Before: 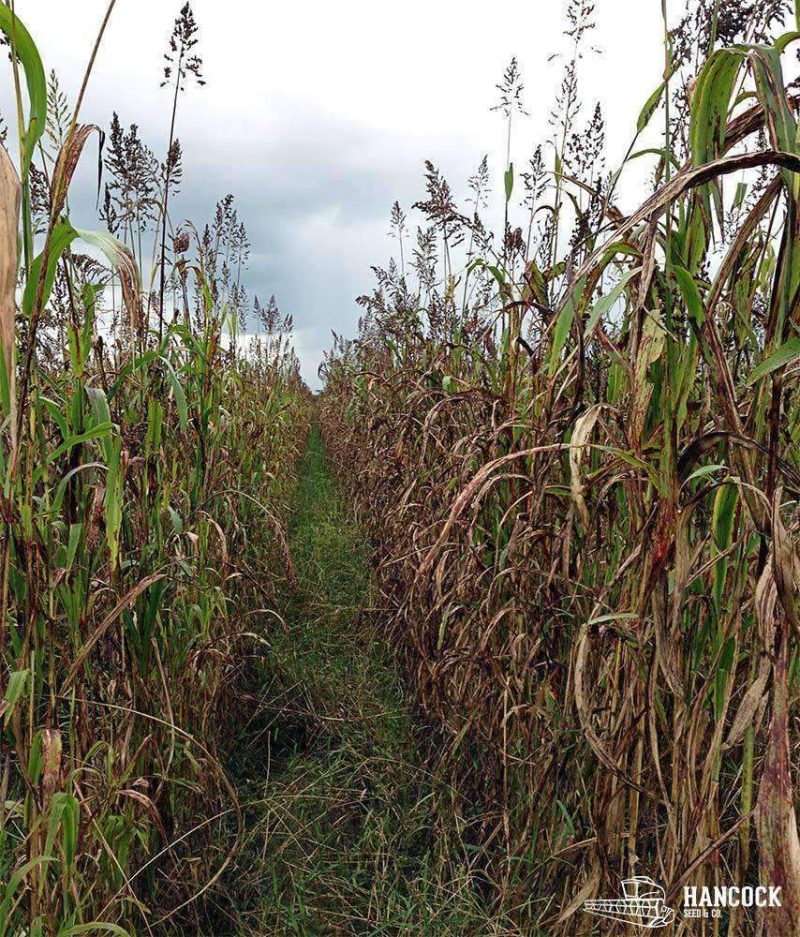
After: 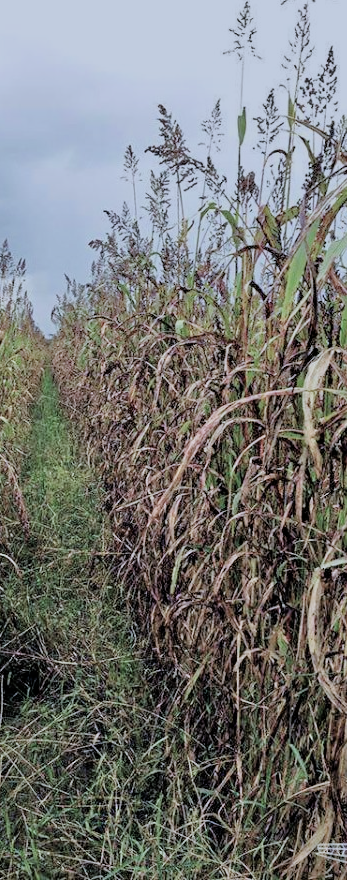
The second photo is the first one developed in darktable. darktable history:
crop: left 33.452%, top 6.025%, right 23.155%
color balance: input saturation 100.43%, contrast fulcrum 14.22%, output saturation 70.41%
tone equalizer: -7 EV 0.15 EV, -6 EV 0.6 EV, -5 EV 1.15 EV, -4 EV 1.33 EV, -3 EV 1.15 EV, -2 EV 0.6 EV, -1 EV 0.15 EV, mask exposure compensation -0.5 EV
filmic rgb: black relative exposure -7.15 EV, white relative exposure 5.36 EV, hardness 3.02, color science v6 (2022)
white balance: red 0.926, green 1.003, blue 1.133
